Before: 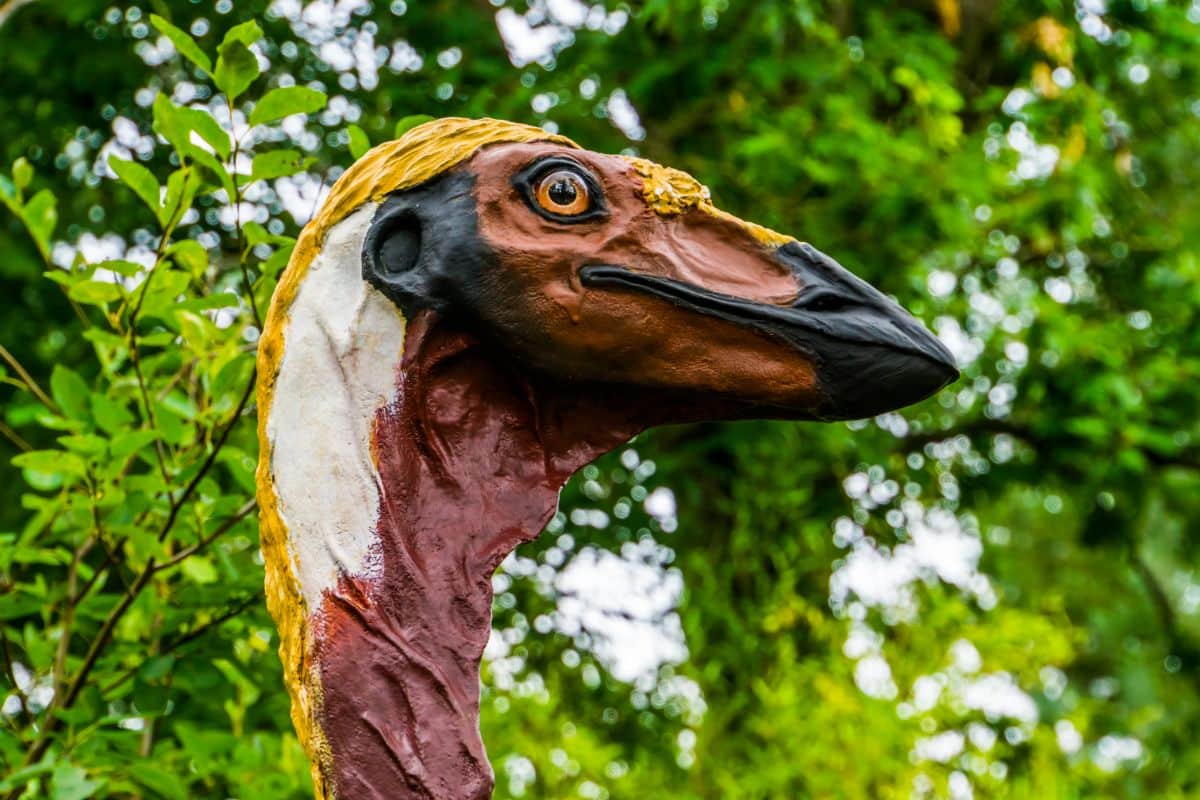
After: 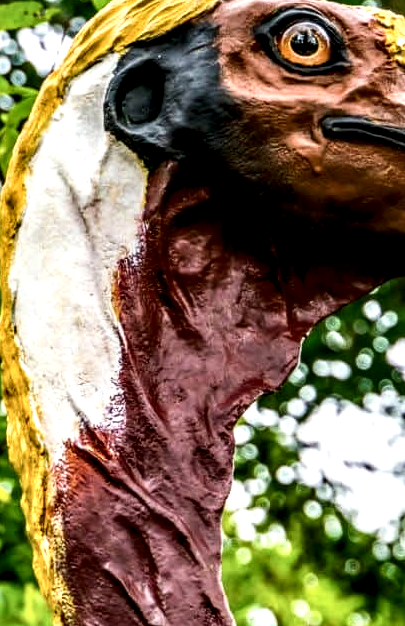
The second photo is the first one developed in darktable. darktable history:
crop and rotate: left 21.505%, top 18.726%, right 44.675%, bottom 2.972%
contrast brightness saturation: contrast 0.135
local contrast: highlights 80%, shadows 58%, detail 175%, midtone range 0.596
